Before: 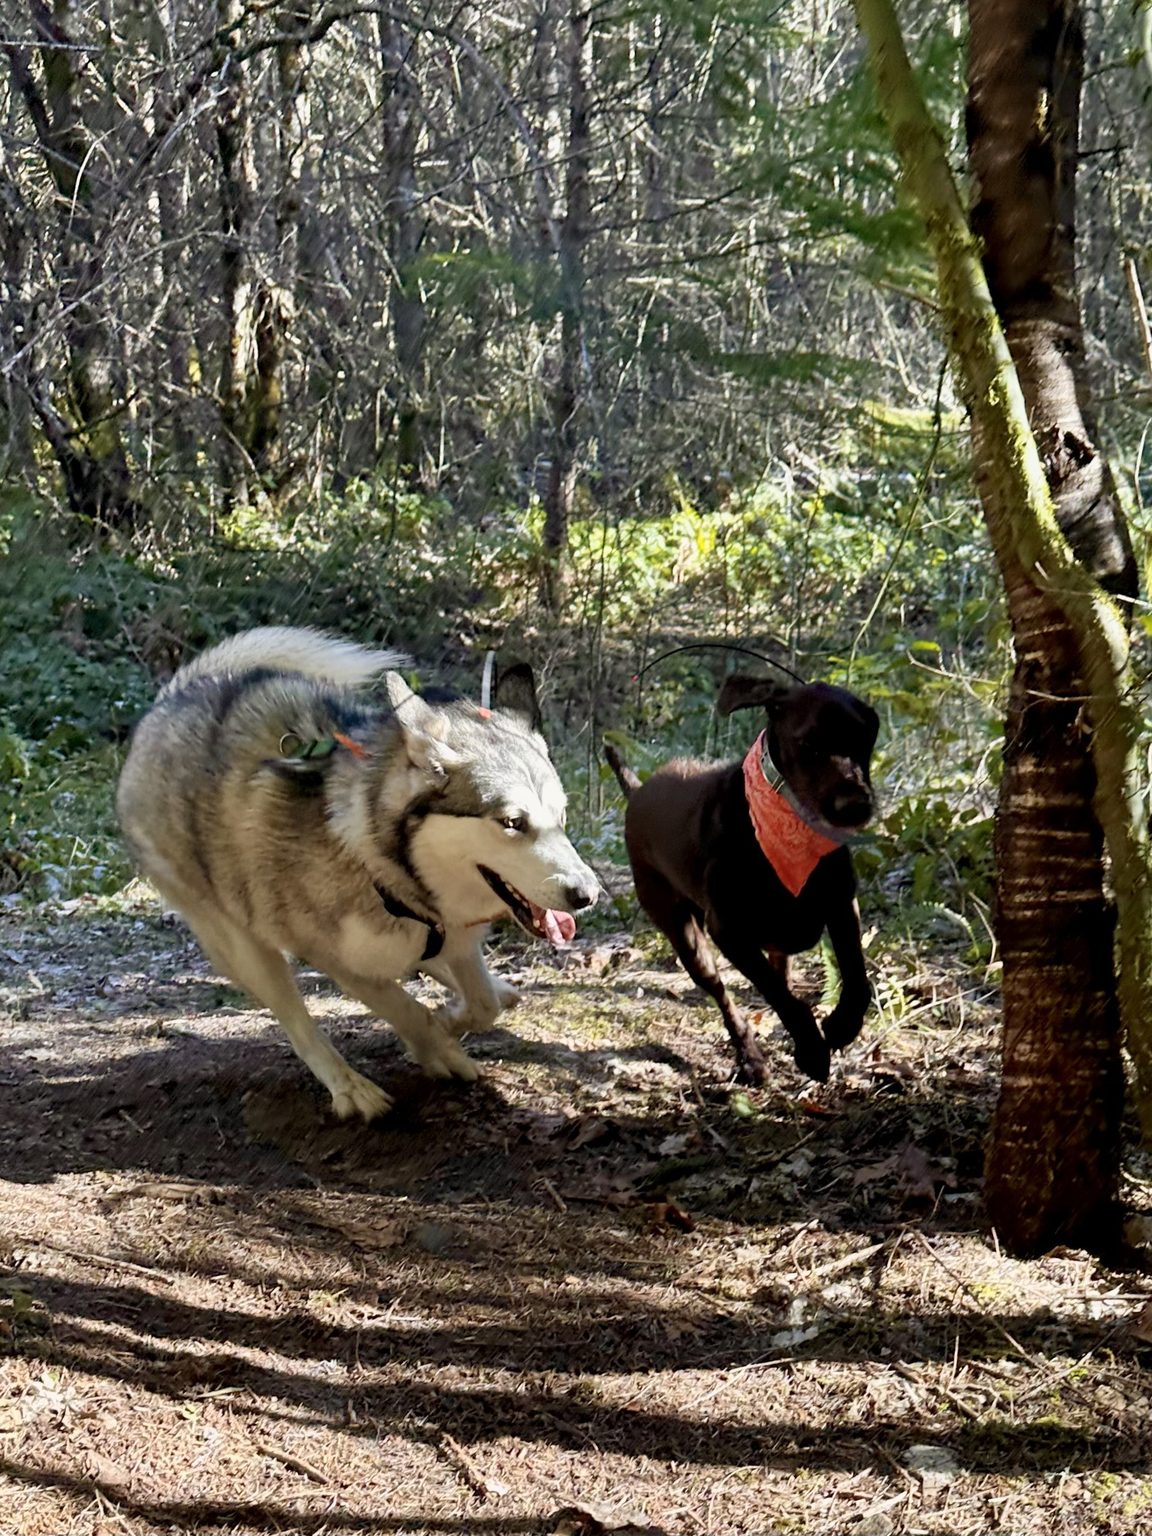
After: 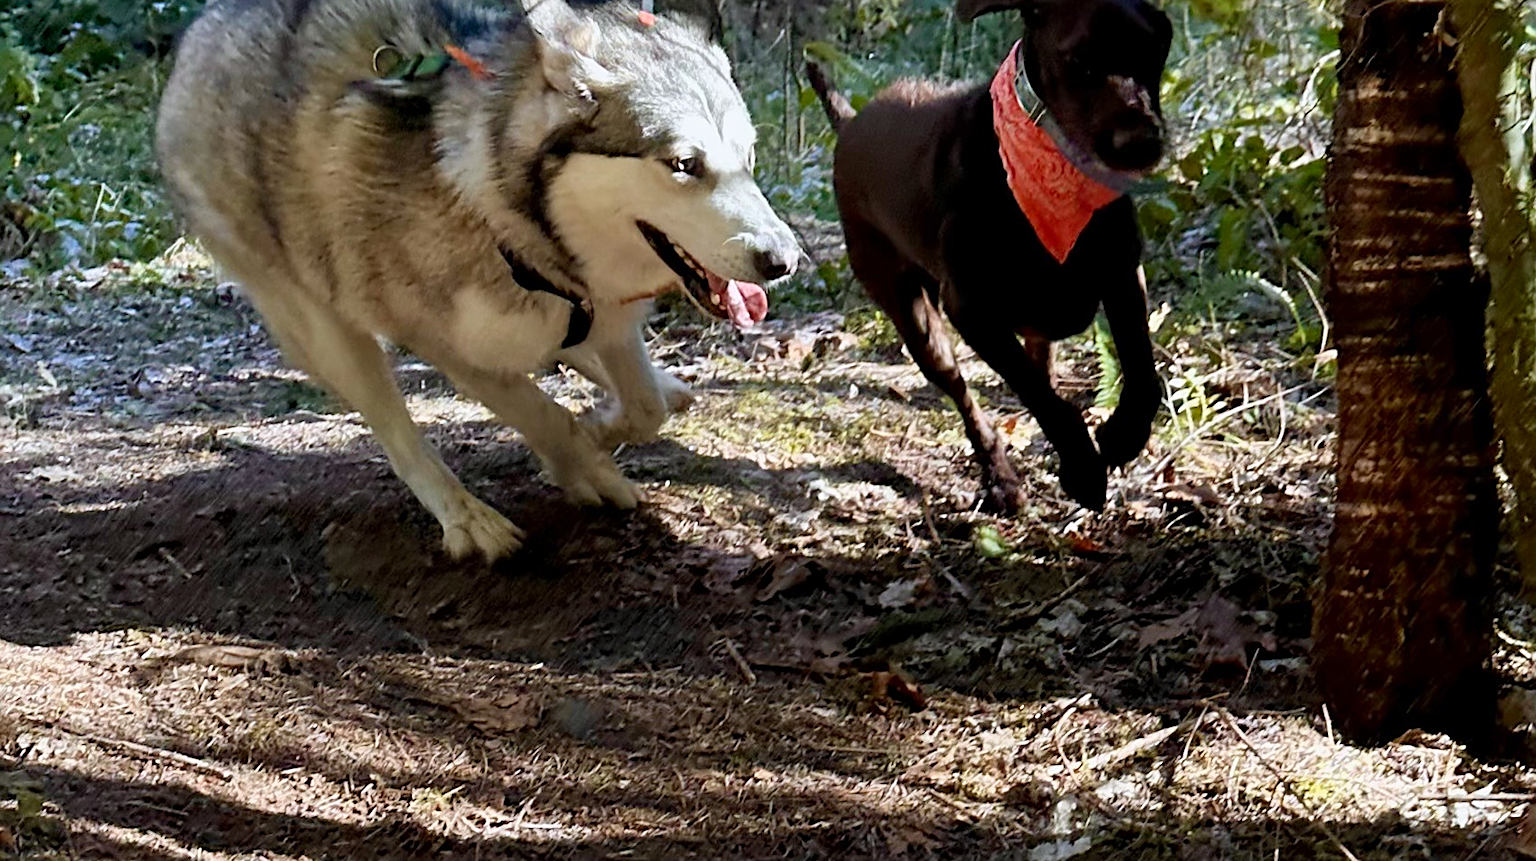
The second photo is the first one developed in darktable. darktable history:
white balance: red 0.976, blue 1.04
crop: top 45.551%, bottom 12.262%
sharpen: on, module defaults
